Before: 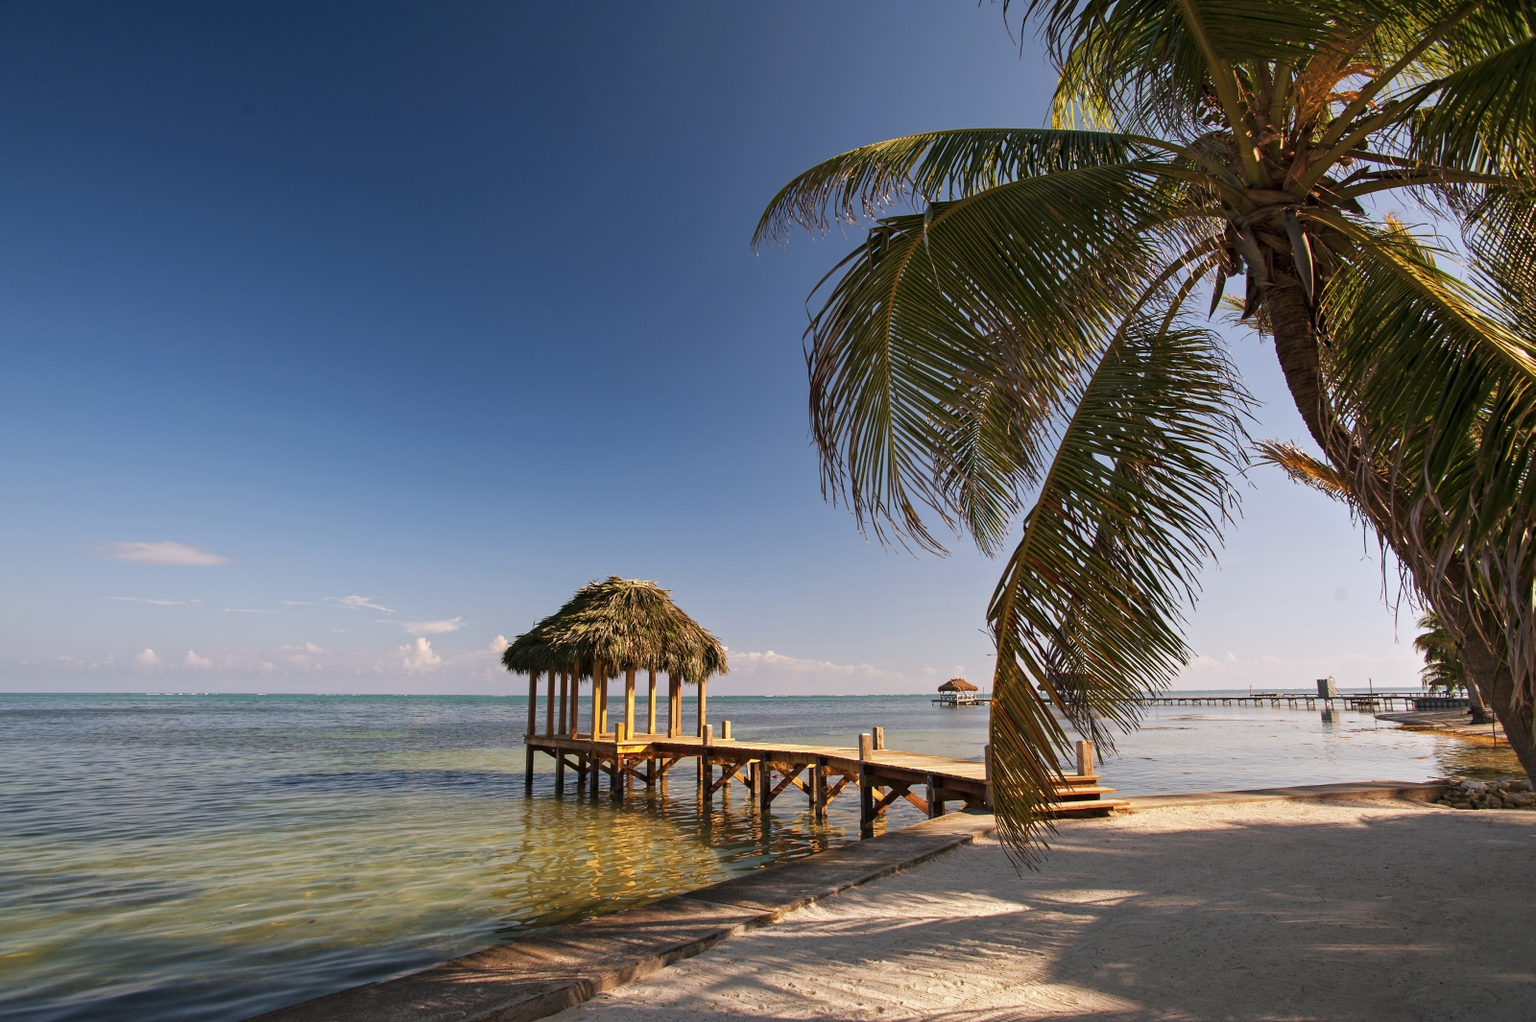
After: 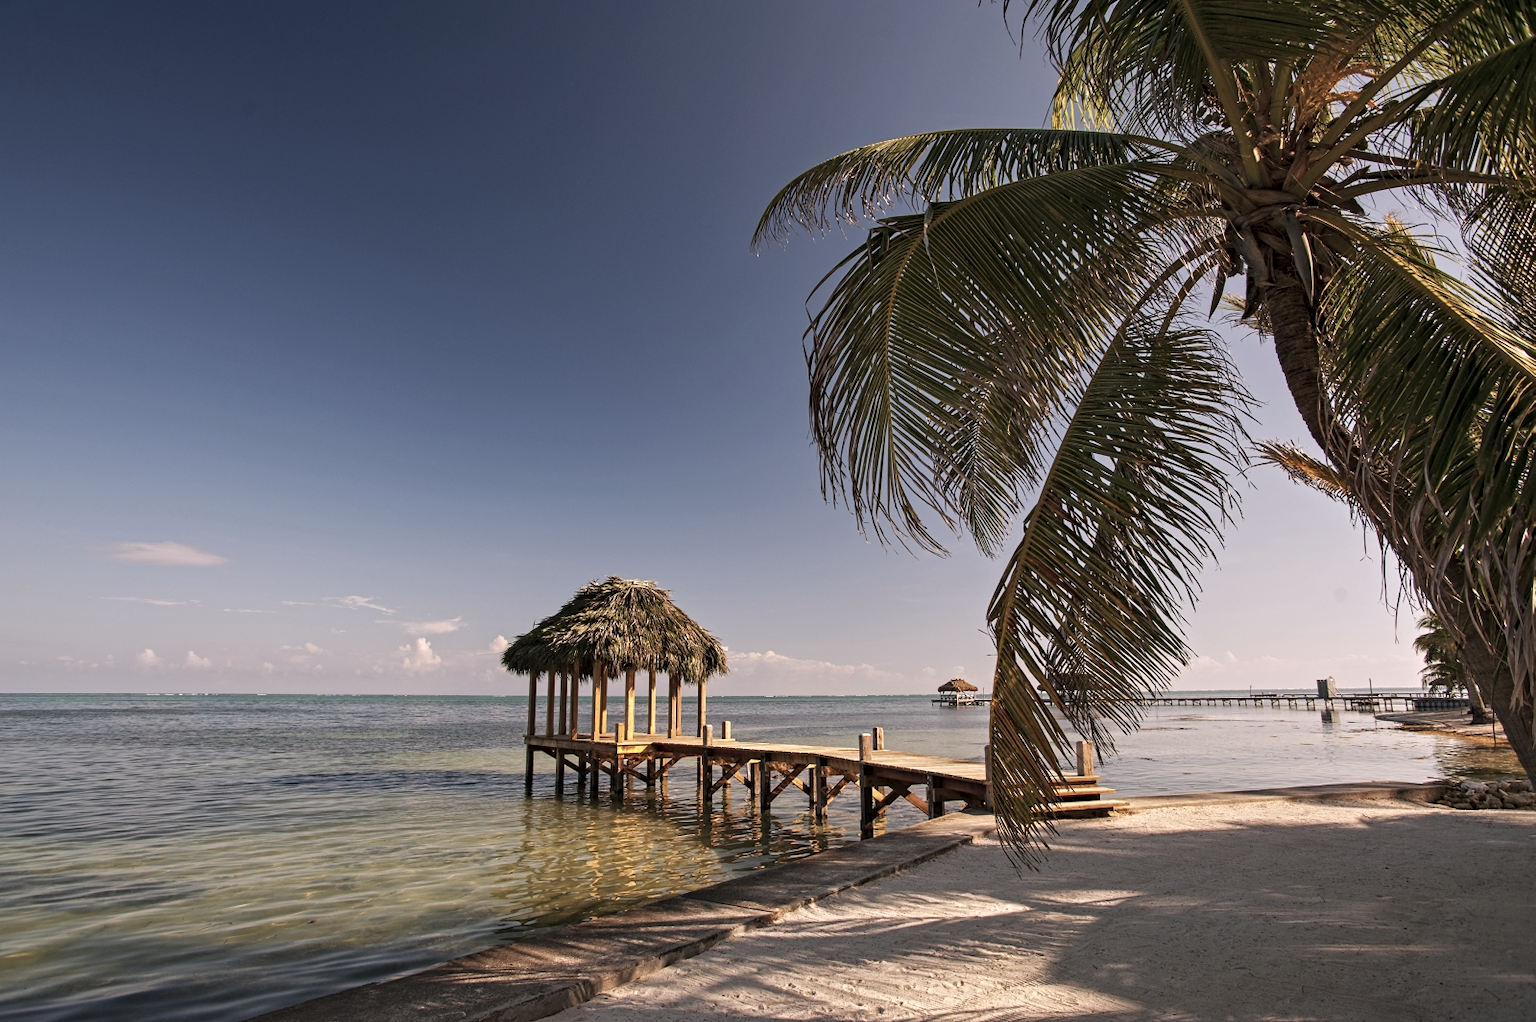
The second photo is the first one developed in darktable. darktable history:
color correction: highlights a* 5.58, highlights b* 5.24, saturation 0.677
contrast equalizer: octaves 7, y [[0.502, 0.505, 0.512, 0.529, 0.564, 0.588], [0.5 ×6], [0.502, 0.505, 0.512, 0.529, 0.564, 0.588], [0, 0.001, 0.001, 0.004, 0.008, 0.011], [0, 0.001, 0.001, 0.004, 0.008, 0.011]]
